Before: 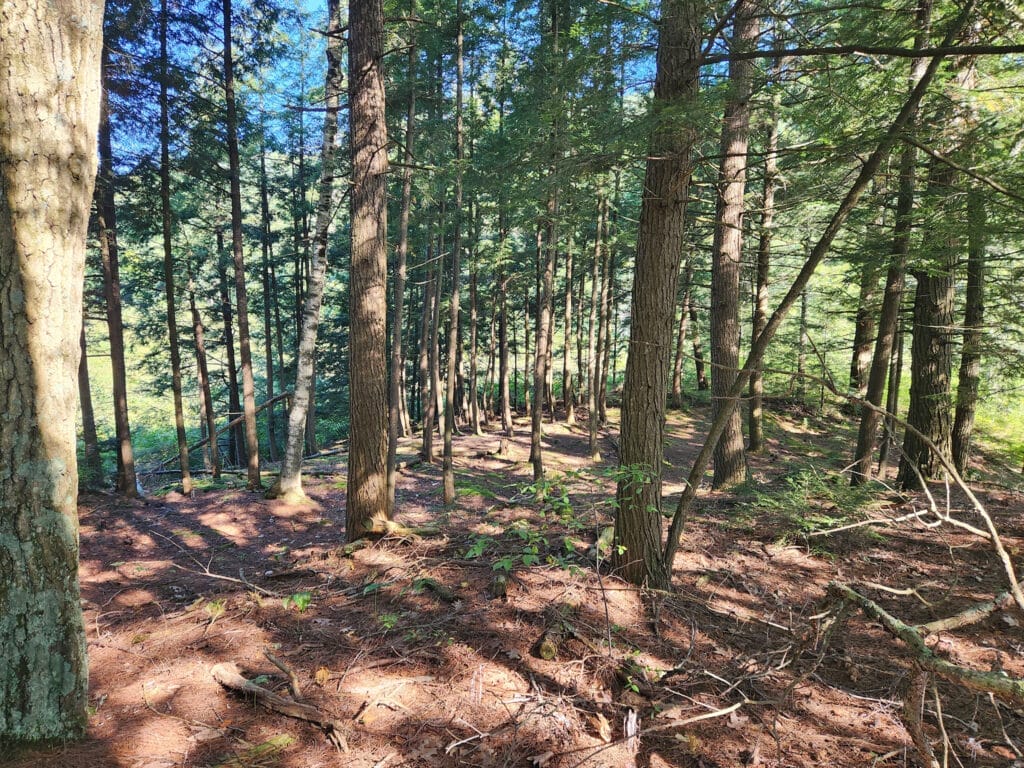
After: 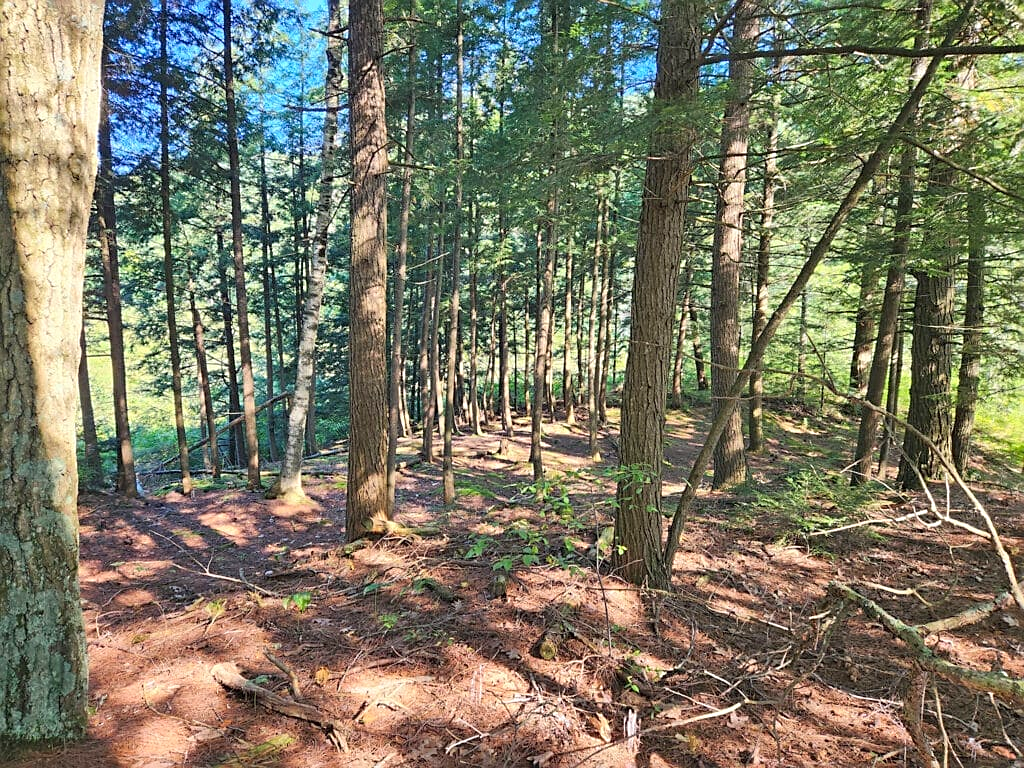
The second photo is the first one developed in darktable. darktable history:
contrast brightness saturation: brightness 0.086, saturation 0.192
sharpen: on, module defaults
